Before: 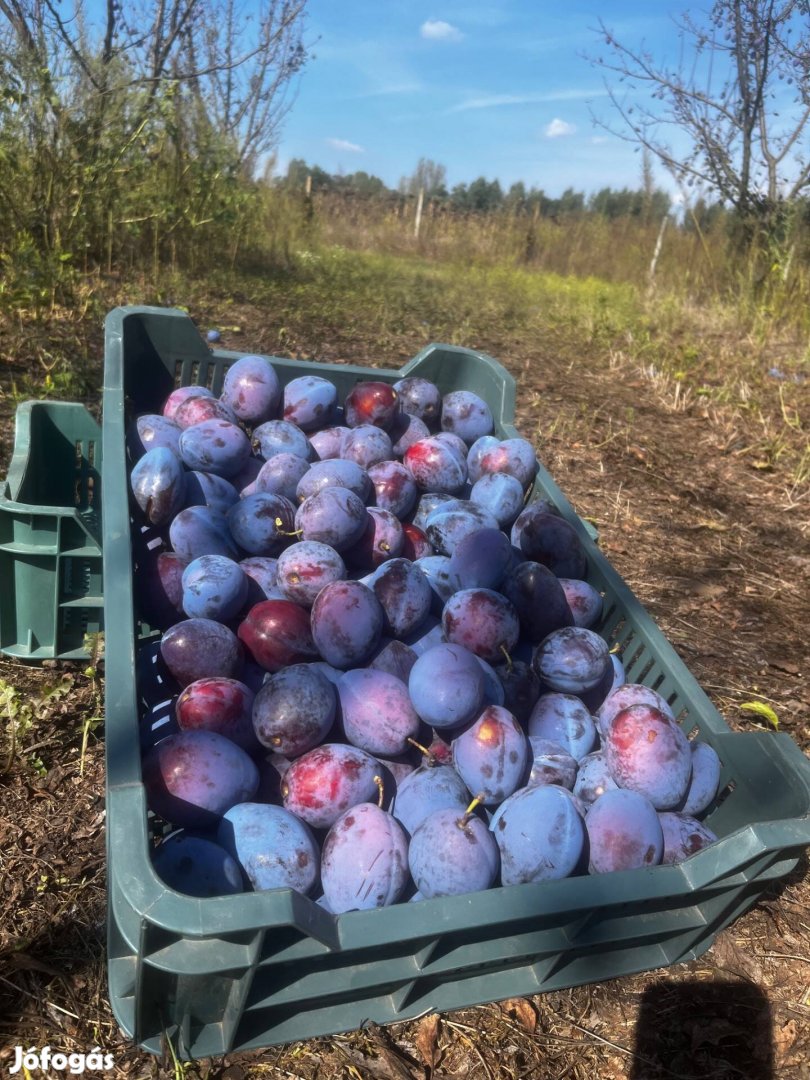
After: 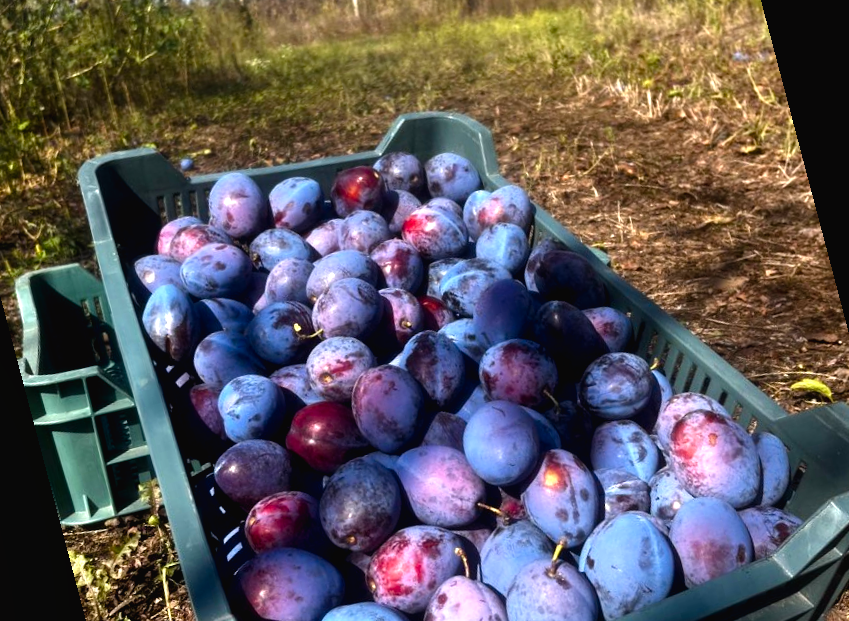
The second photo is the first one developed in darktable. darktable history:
color balance rgb: shadows lift › chroma 1%, shadows lift › hue 28.8°, power › hue 60°, highlights gain › chroma 1%, highlights gain › hue 60°, global offset › luminance 0.25%, perceptual saturation grading › highlights -20%, perceptual saturation grading › shadows 20%, perceptual brilliance grading › highlights 5%, perceptual brilliance grading › shadows -10%, global vibrance 19.67%
shadows and highlights: radius 171.16, shadows 27, white point adjustment 3.13, highlights -67.95, soften with gaussian
rotate and perspective: rotation -14.8°, crop left 0.1, crop right 0.903, crop top 0.25, crop bottom 0.748
exposure: black level correction 0.001, compensate highlight preservation false
color balance: lift [0.991, 1, 1, 1], gamma [0.996, 1, 1, 1], input saturation 98.52%, contrast 20.34%, output saturation 103.72%
